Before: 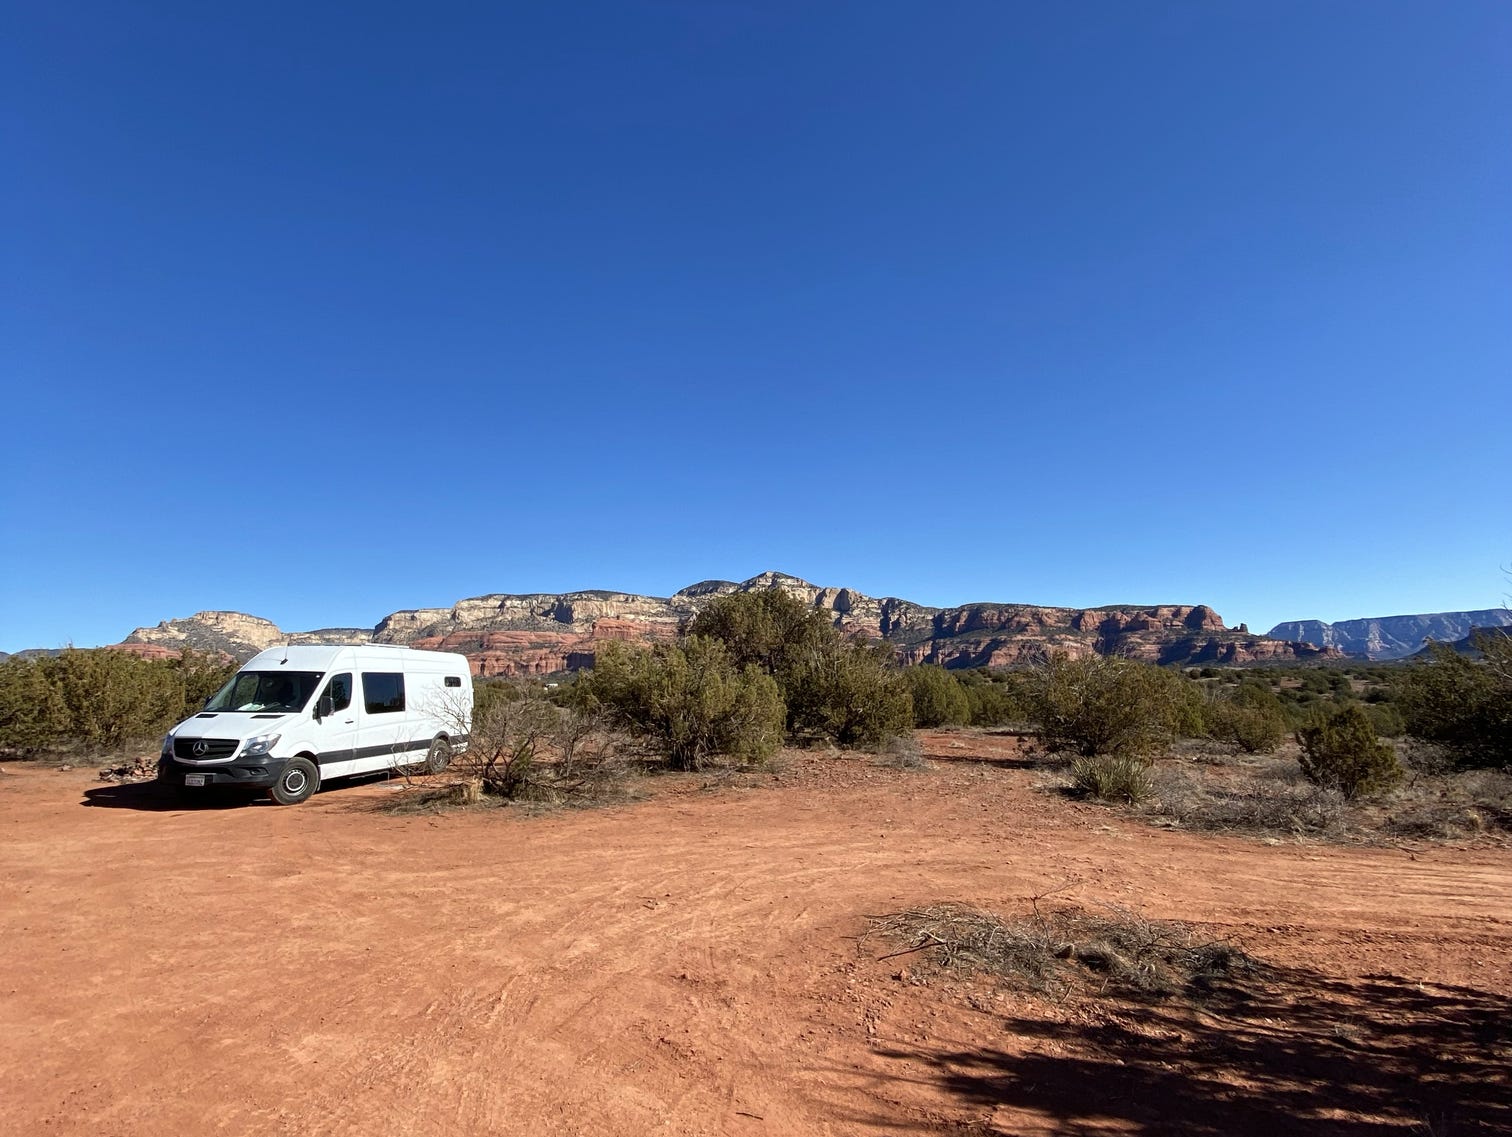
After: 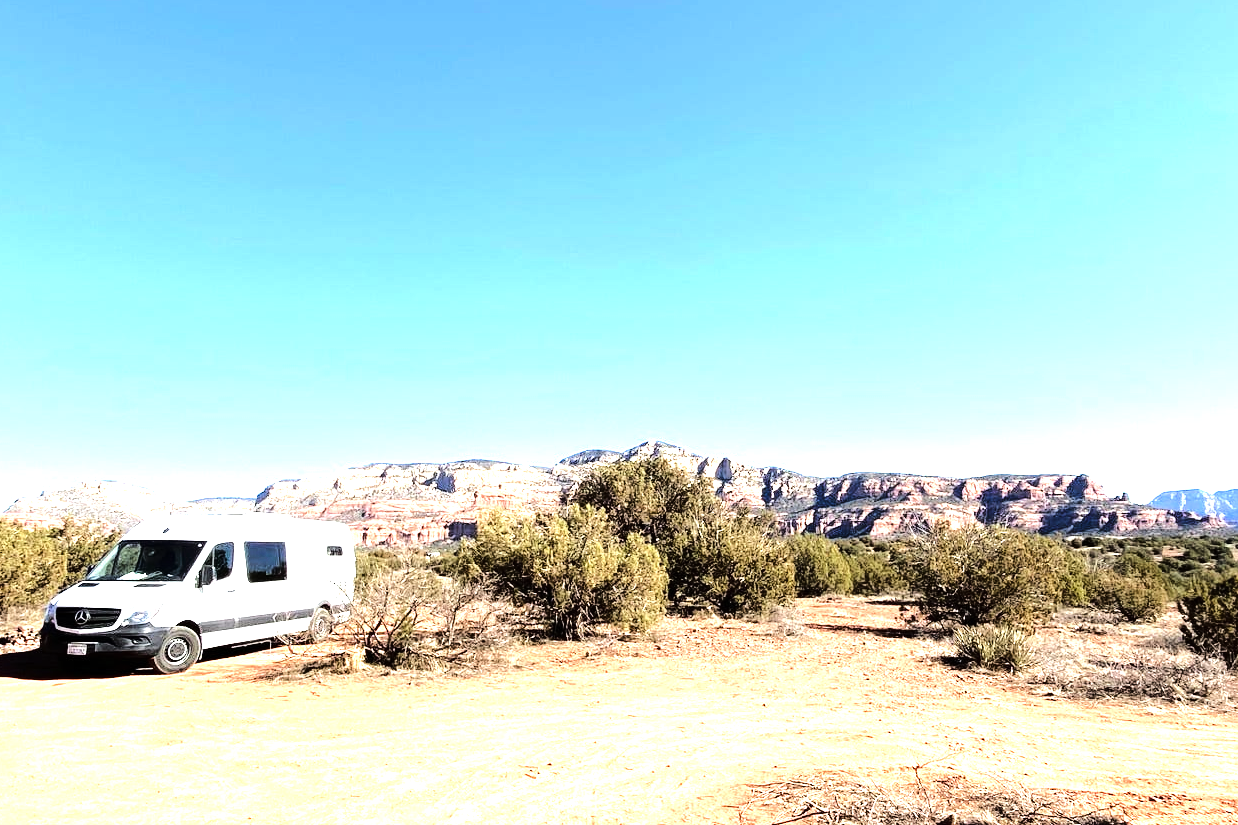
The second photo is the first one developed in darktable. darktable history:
exposure: black level correction 0, exposure 1.386 EV, compensate exposure bias true, compensate highlight preservation false
tone equalizer: -8 EV -1.07 EV, -7 EV -1.05 EV, -6 EV -0.896 EV, -5 EV -0.607 EV, -3 EV 0.587 EV, -2 EV 0.889 EV, -1 EV 0.995 EV, +0 EV 1.07 EV, edges refinement/feathering 500, mask exposure compensation -1.57 EV, preserve details no
tone curve: curves: ch0 [(0, 0) (0.003, 0.001) (0.011, 0.008) (0.025, 0.015) (0.044, 0.025) (0.069, 0.037) (0.1, 0.056) (0.136, 0.091) (0.177, 0.157) (0.224, 0.231) (0.277, 0.319) (0.335, 0.4) (0.399, 0.493) (0.468, 0.571) (0.543, 0.645) (0.623, 0.706) (0.709, 0.77) (0.801, 0.838) (0.898, 0.918) (1, 1)], color space Lab, linked channels, preserve colors none
crop: left 7.869%, top 11.605%, right 10.222%, bottom 15.466%
contrast brightness saturation: contrast 0.008, saturation -0.05
